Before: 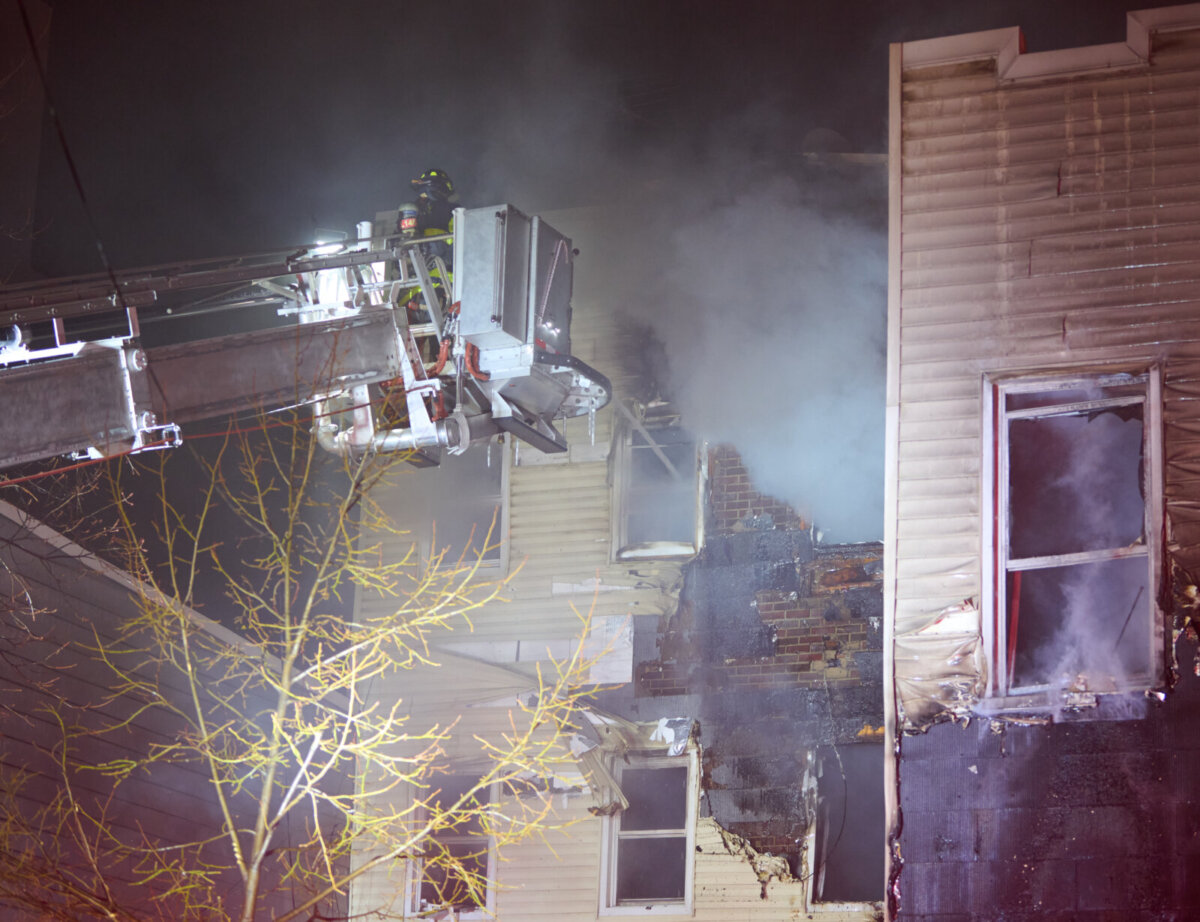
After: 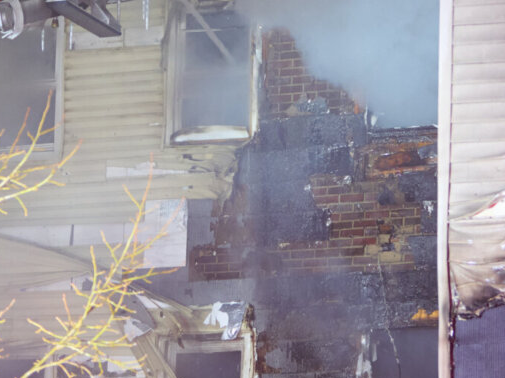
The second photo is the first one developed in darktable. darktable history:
exposure: exposure -0.021 EV, compensate highlight preservation false
crop: left 37.221%, top 45.169%, right 20.63%, bottom 13.777%
